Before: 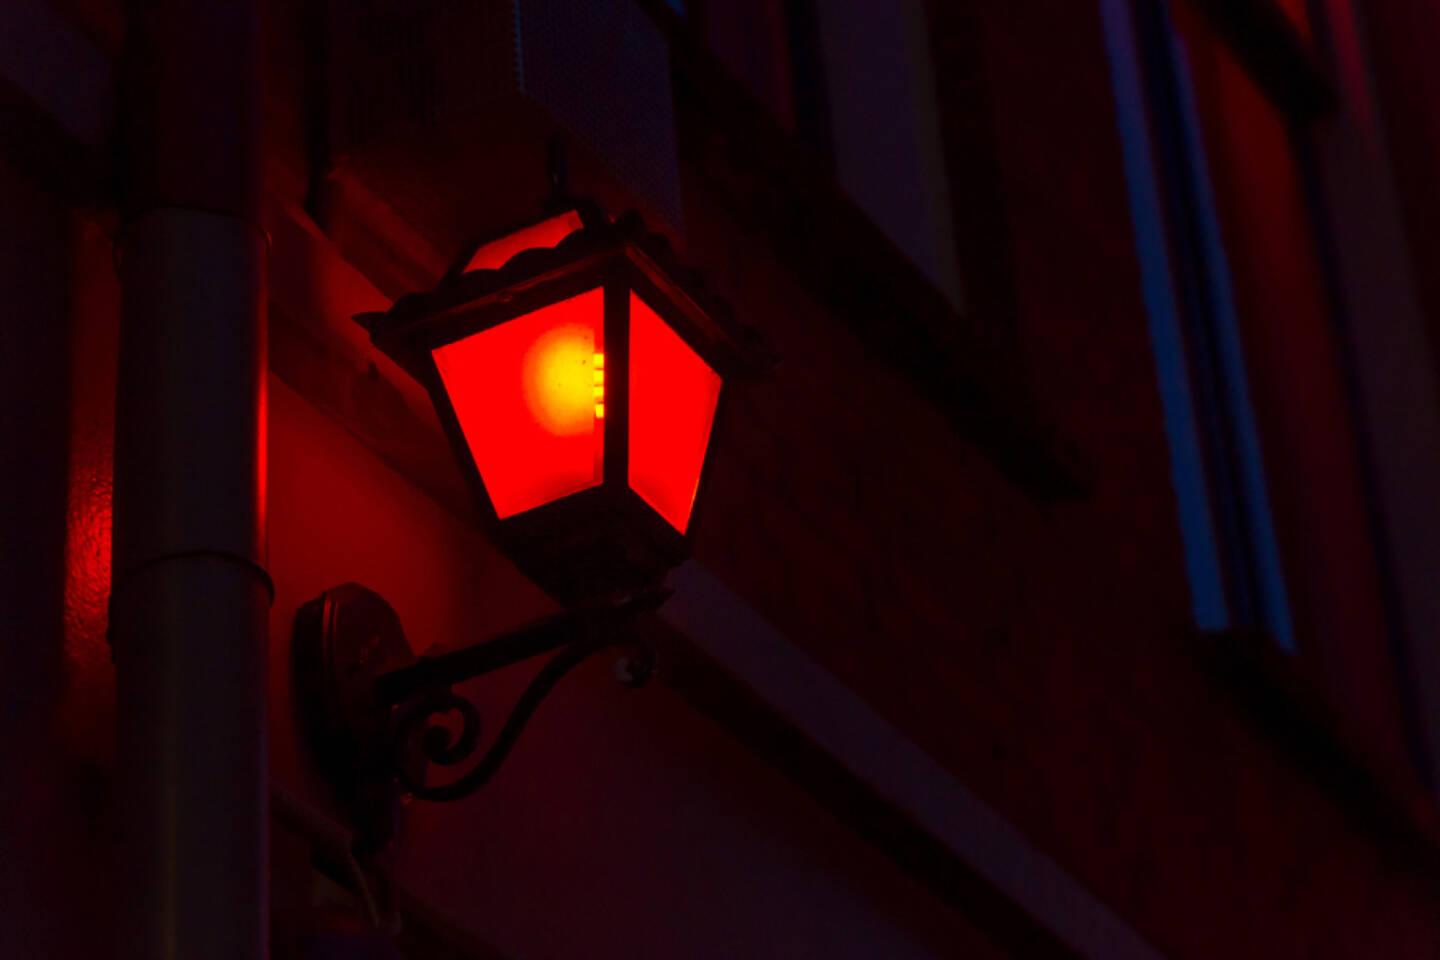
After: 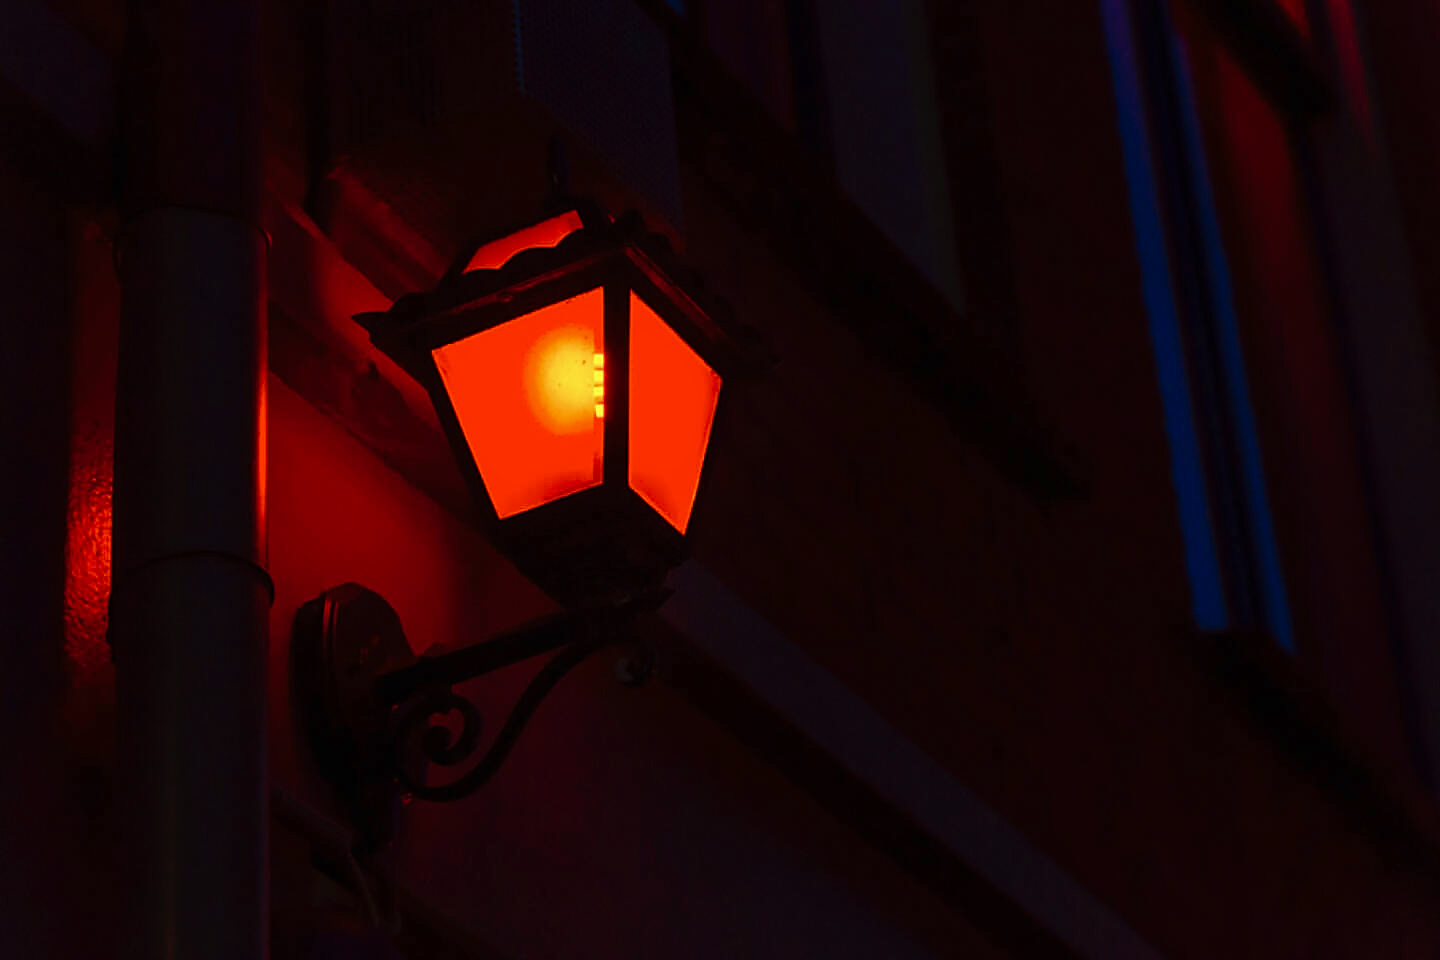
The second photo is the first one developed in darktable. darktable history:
tone equalizer: on, module defaults
tone curve: curves: ch0 [(0, 0) (0.003, 0.006) (0.011, 0.014) (0.025, 0.024) (0.044, 0.035) (0.069, 0.046) (0.1, 0.074) (0.136, 0.115) (0.177, 0.161) (0.224, 0.226) (0.277, 0.293) (0.335, 0.364) (0.399, 0.441) (0.468, 0.52) (0.543, 0.58) (0.623, 0.657) (0.709, 0.72) (0.801, 0.794) (0.898, 0.883) (1, 1)], preserve colors none
sharpen: on, module defaults
